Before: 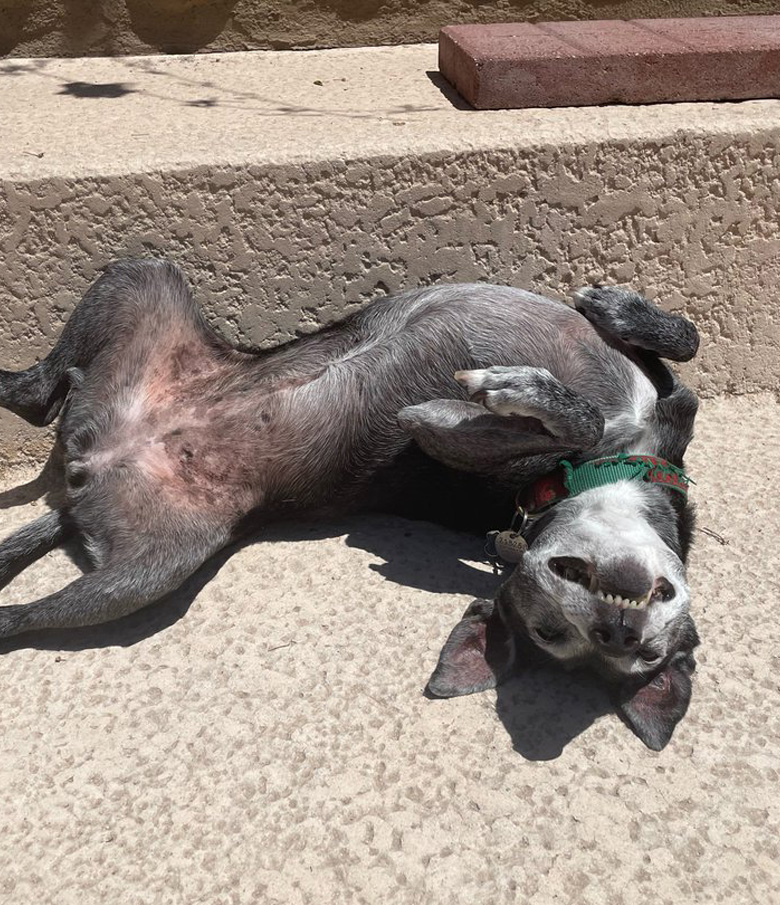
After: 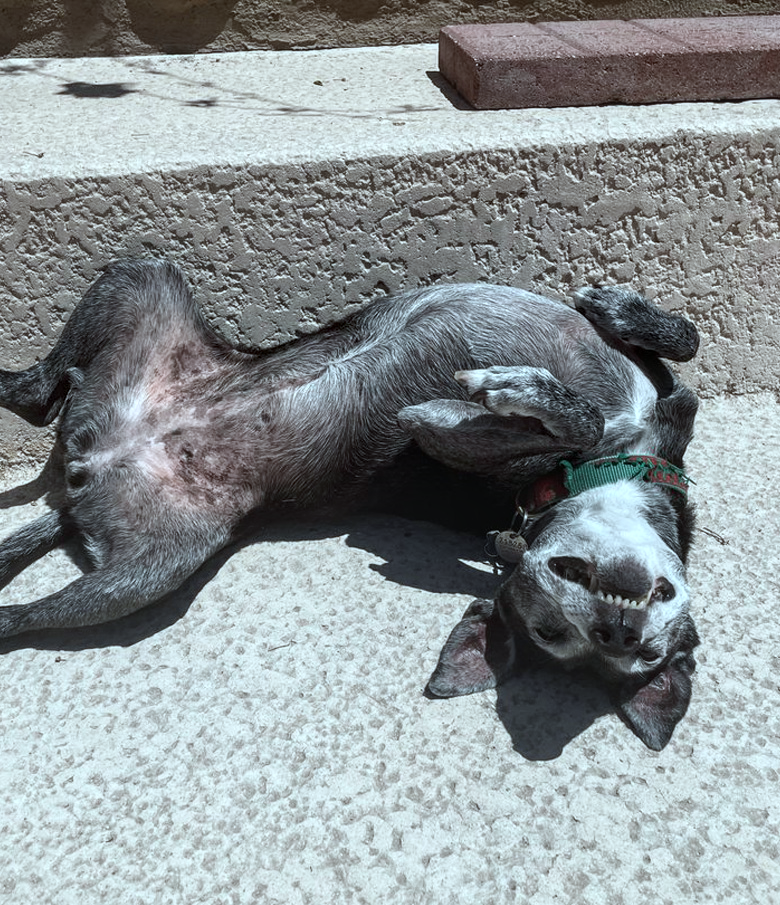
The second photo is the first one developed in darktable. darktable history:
color correction: highlights a* -12.79, highlights b* -17.94, saturation 0.697
contrast brightness saturation: contrast 0.152, brightness -0.014, saturation 0.098
tone curve: curves: ch0 [(0, 0) (0.003, 0.013) (0.011, 0.017) (0.025, 0.028) (0.044, 0.049) (0.069, 0.07) (0.1, 0.103) (0.136, 0.143) (0.177, 0.186) (0.224, 0.232) (0.277, 0.282) (0.335, 0.333) (0.399, 0.405) (0.468, 0.477) (0.543, 0.54) (0.623, 0.627) (0.709, 0.709) (0.801, 0.798) (0.898, 0.902) (1, 1)], color space Lab, independent channels, preserve colors none
local contrast: on, module defaults
